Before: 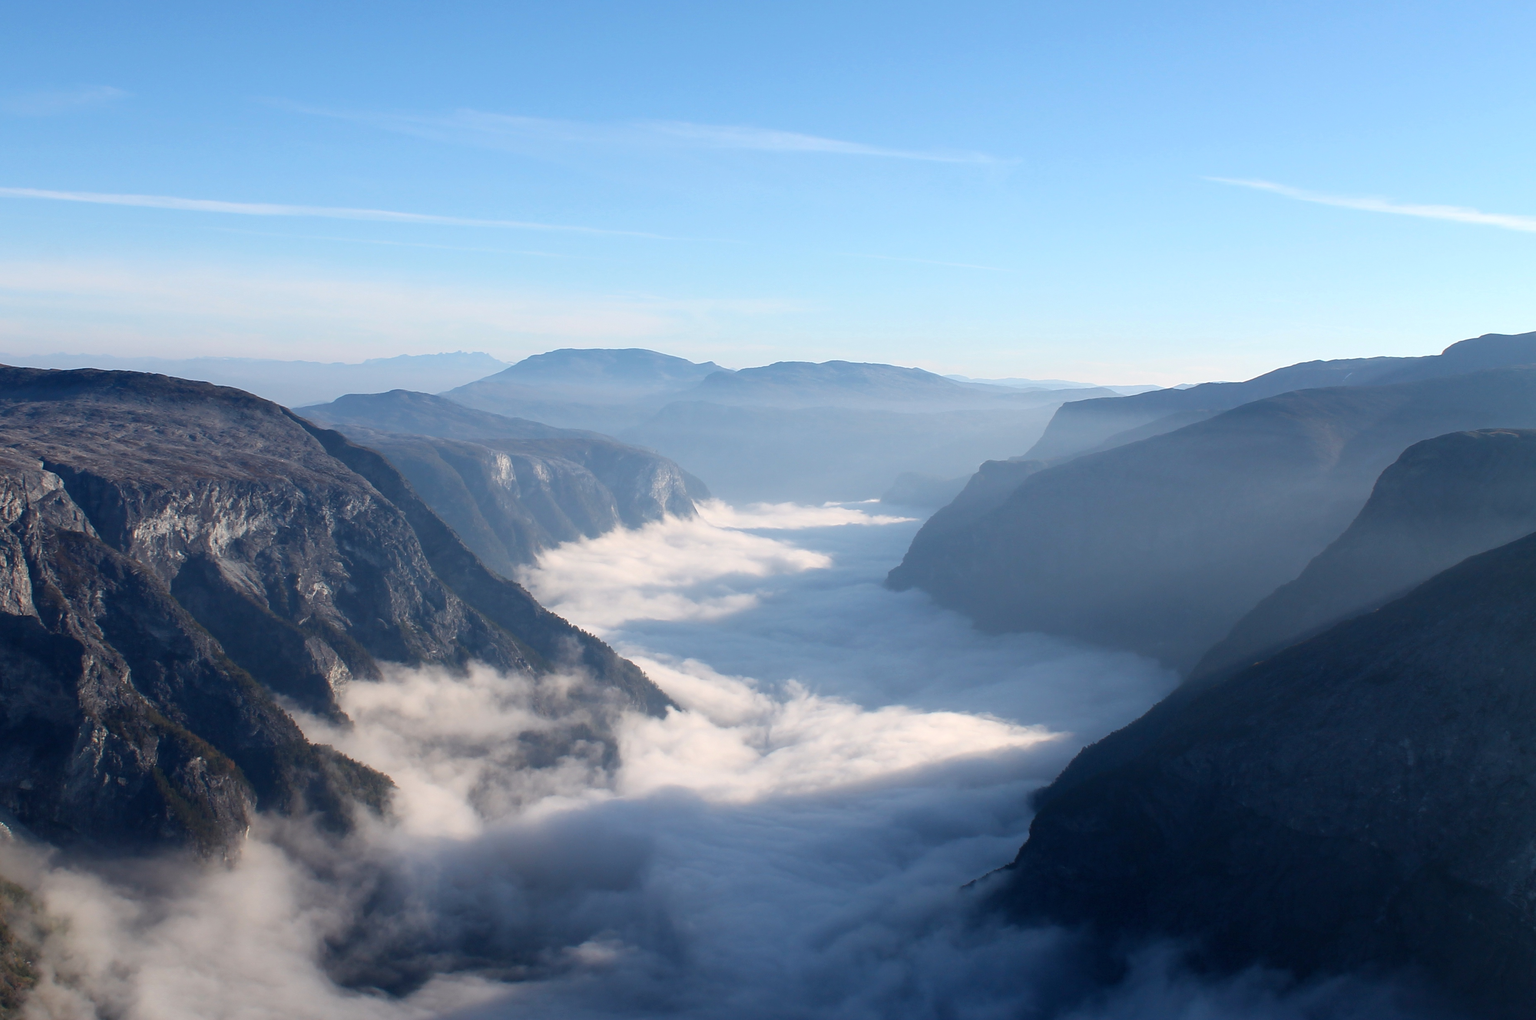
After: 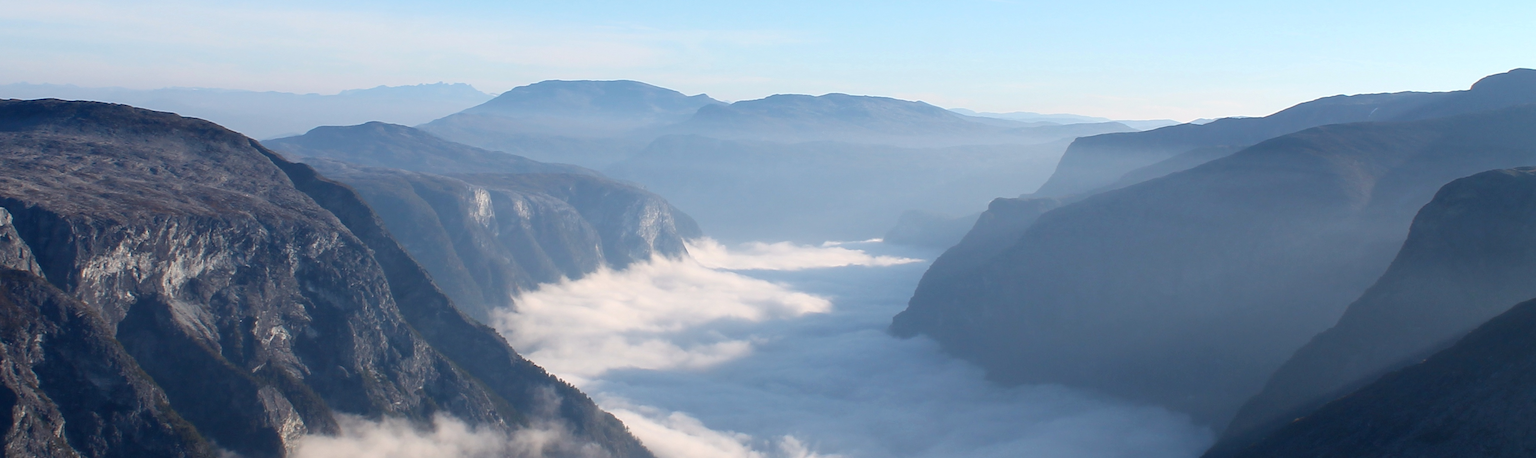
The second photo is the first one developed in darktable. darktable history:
rotate and perspective: rotation 0.215°, lens shift (vertical) -0.139, crop left 0.069, crop right 0.939, crop top 0.002, crop bottom 0.996
crop and rotate: top 23.84%, bottom 34.294%
